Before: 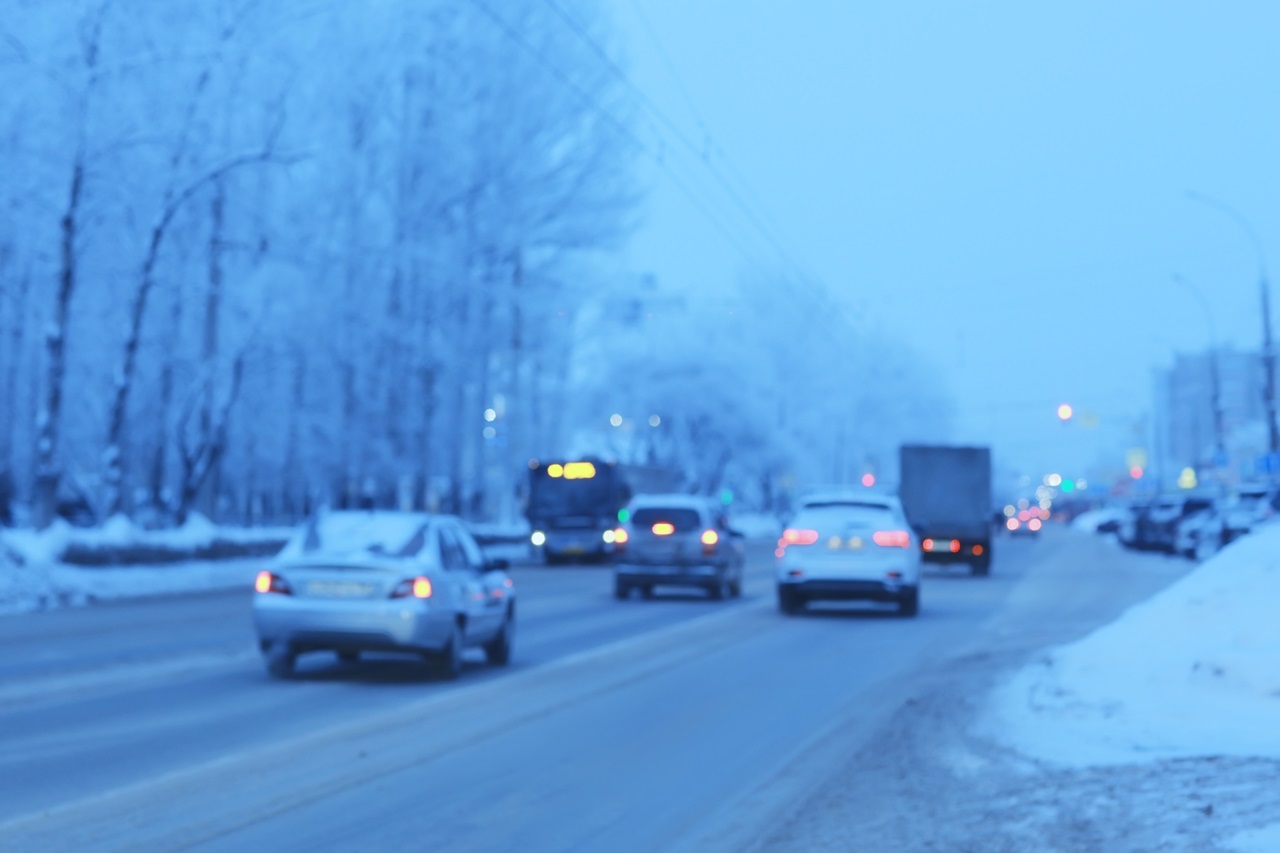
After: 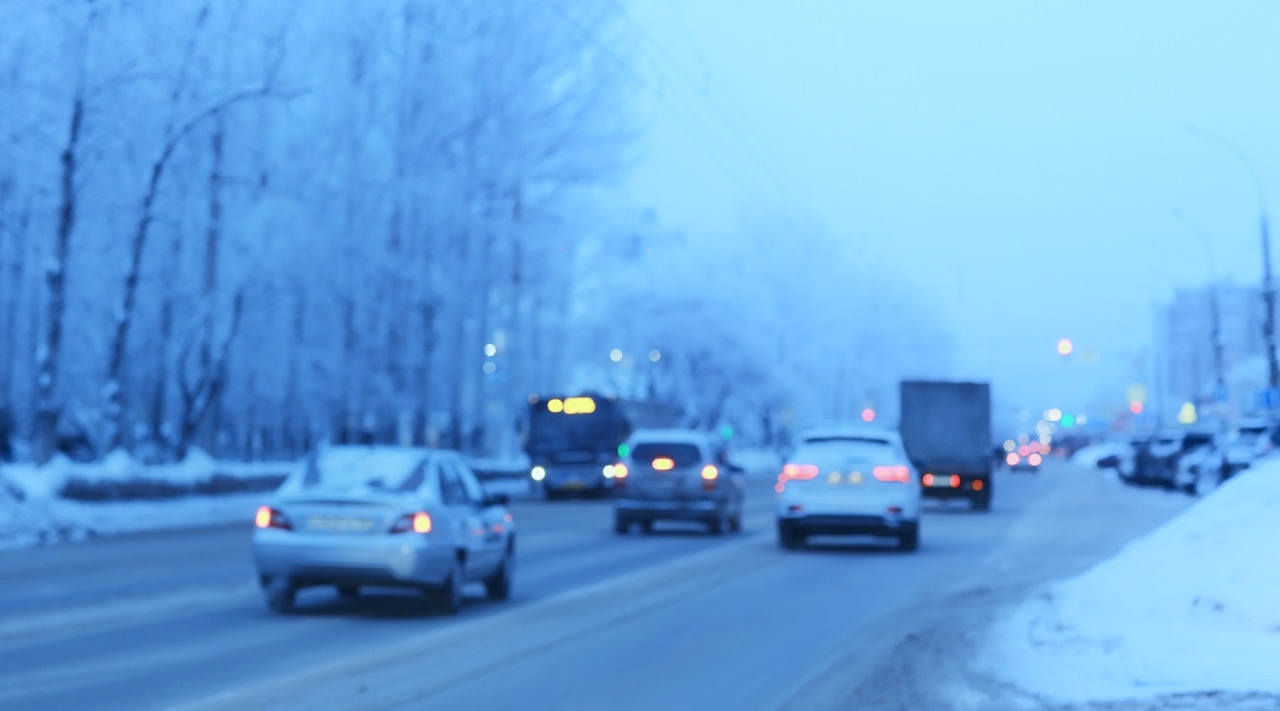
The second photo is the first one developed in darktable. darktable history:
shadows and highlights: shadows -62.32, white point adjustment -5.22, highlights 61.59
crop: top 7.625%, bottom 8.027%
